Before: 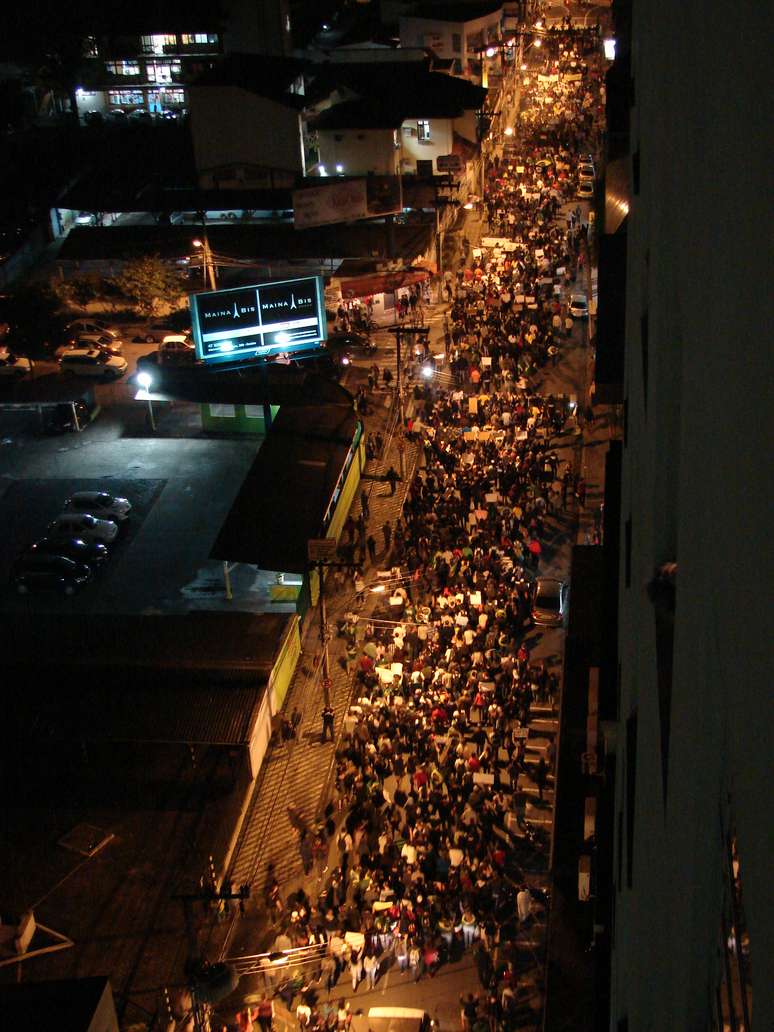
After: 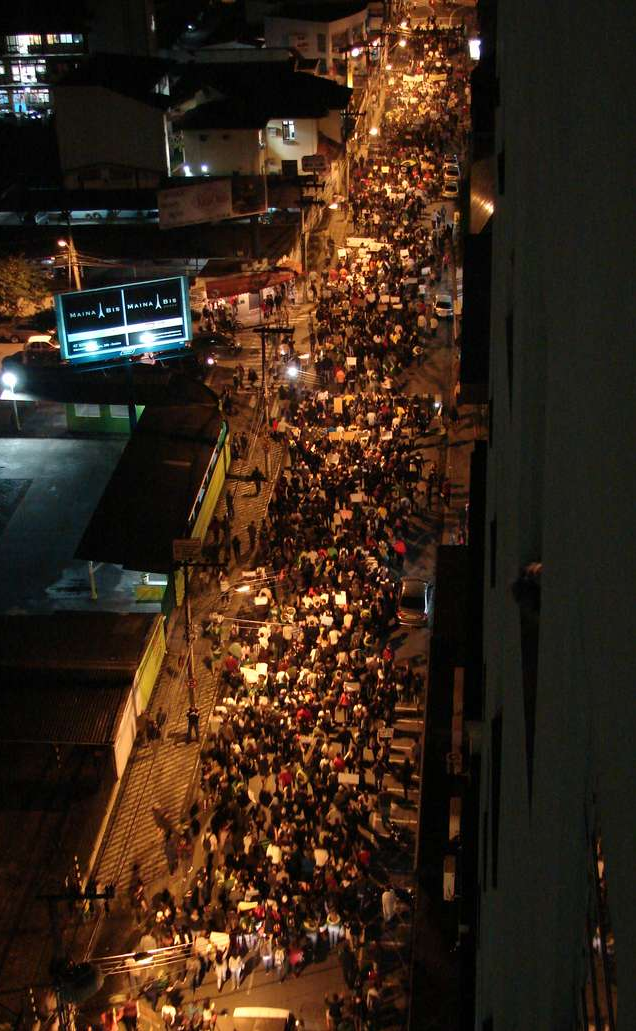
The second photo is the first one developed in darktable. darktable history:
crop: left 17.565%, bottom 0.041%
